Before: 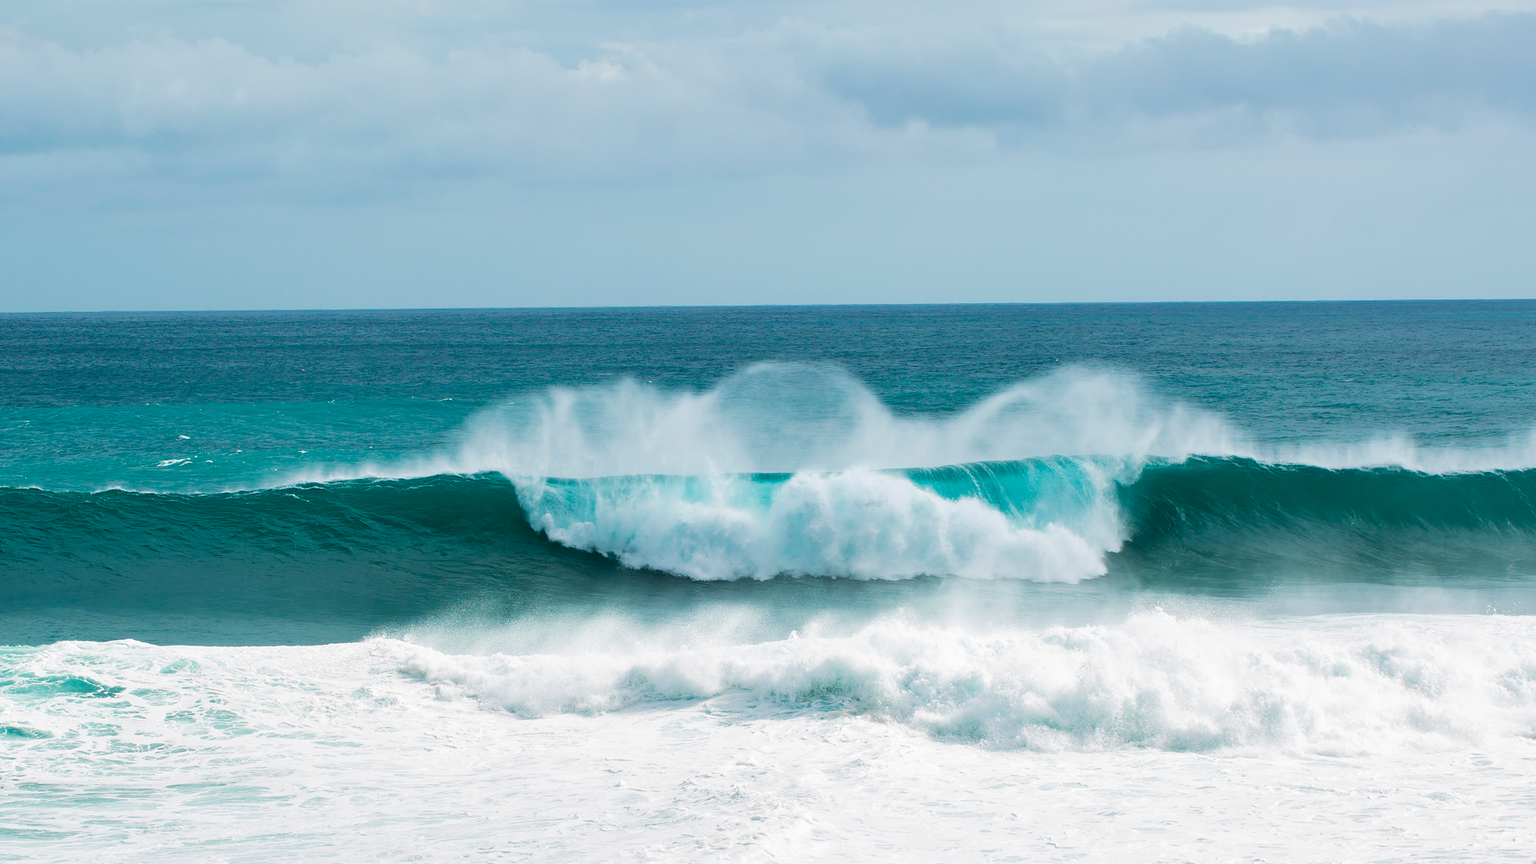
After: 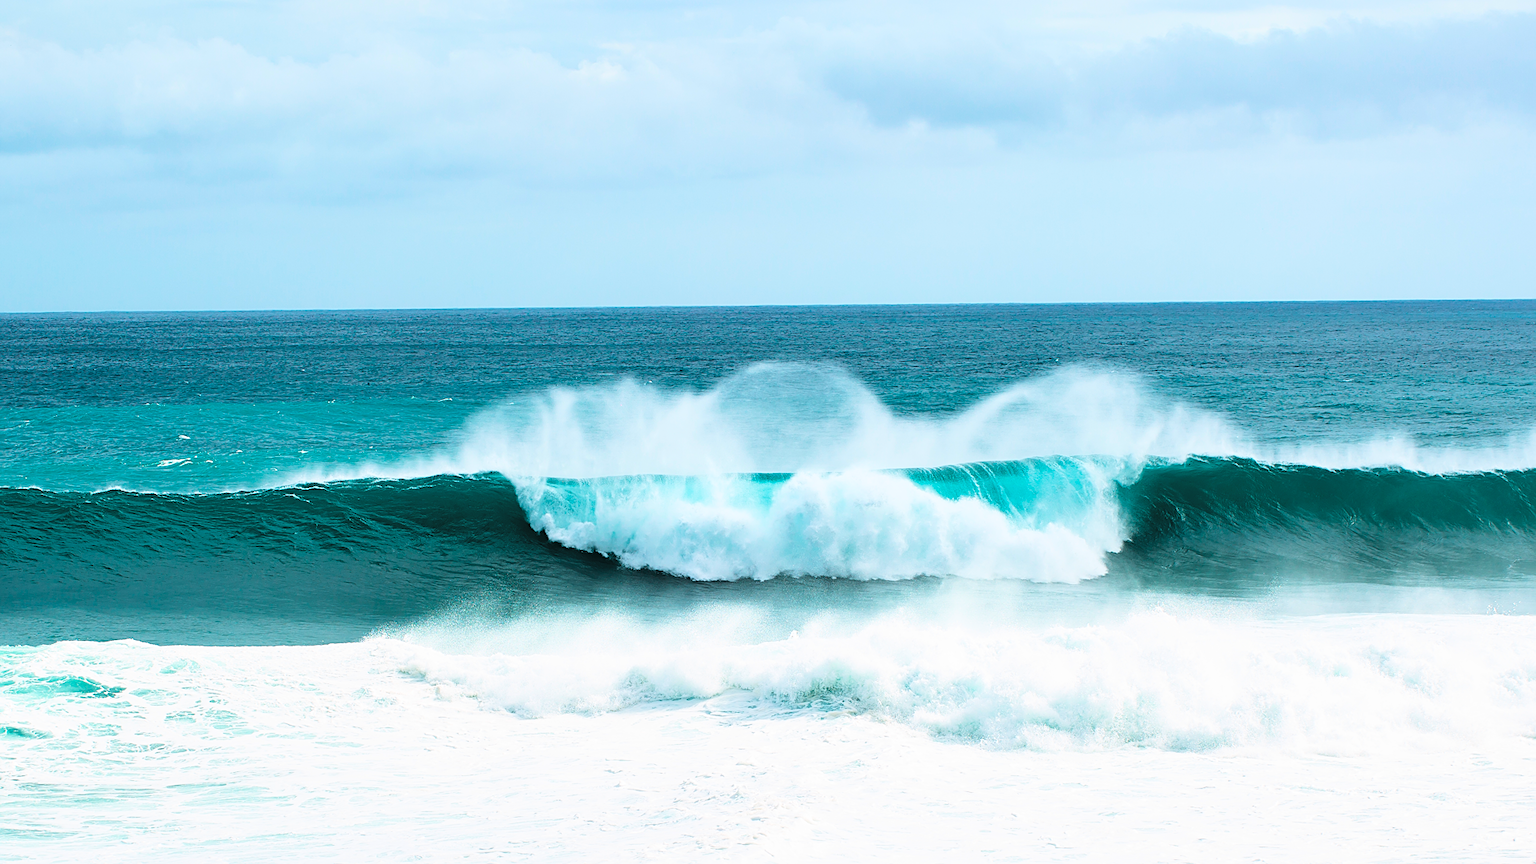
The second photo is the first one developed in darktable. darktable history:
tone curve: curves: ch0 [(0, 0.016) (0.11, 0.039) (0.259, 0.235) (0.383, 0.437) (0.499, 0.597) (0.733, 0.867) (0.843, 0.948) (1, 1)], color space Lab, linked channels, preserve colors none
sharpen: on, module defaults
